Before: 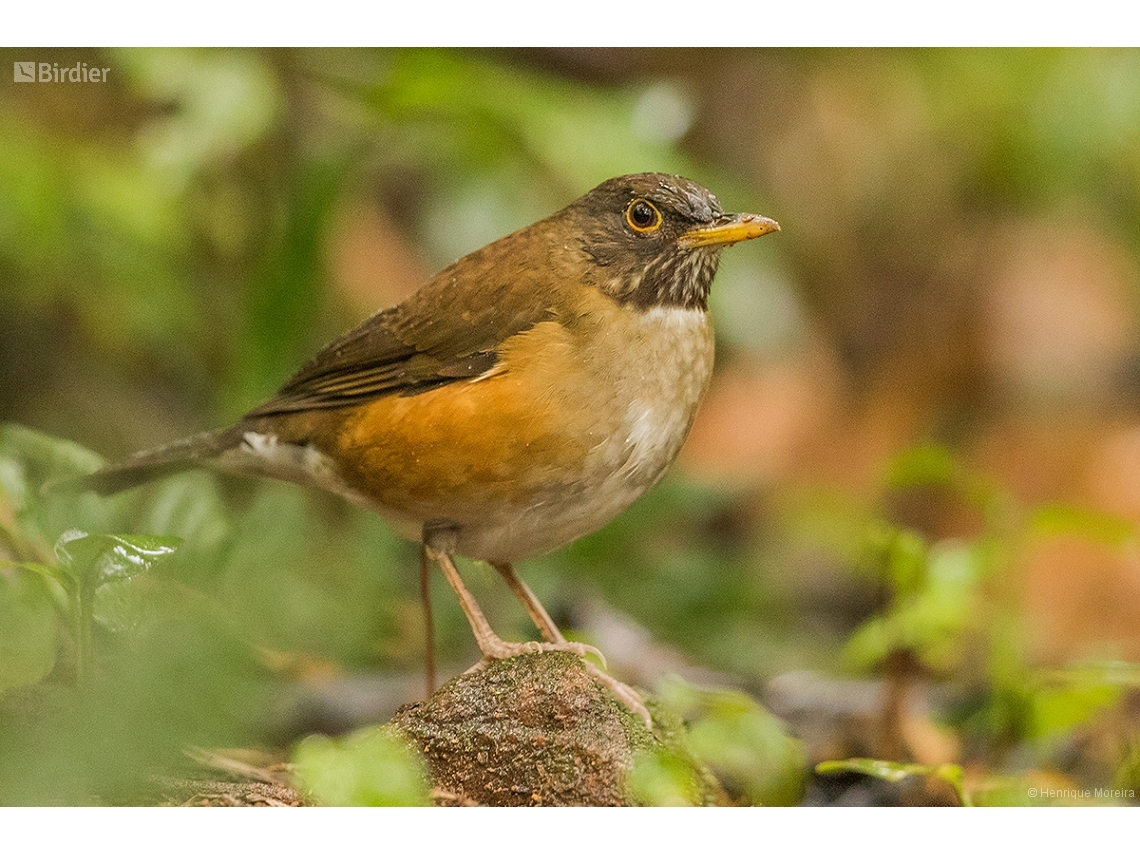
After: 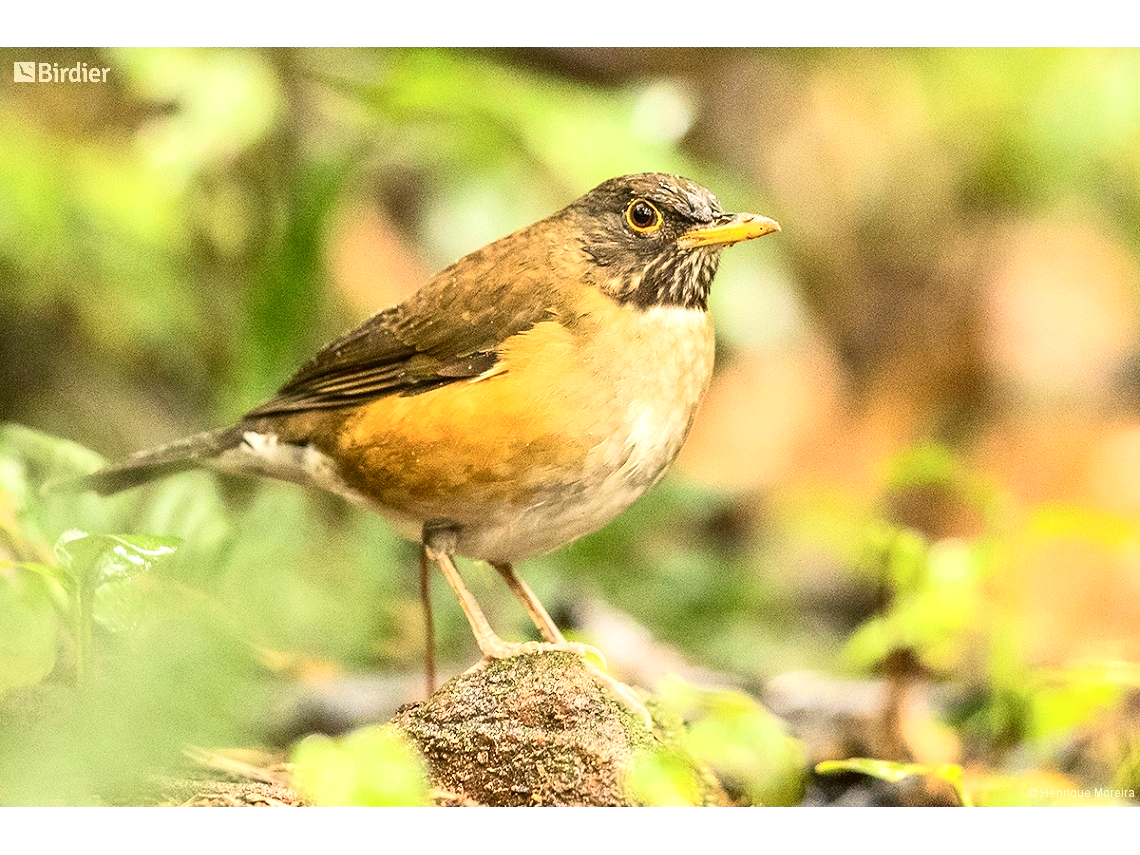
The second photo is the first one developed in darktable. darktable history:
exposure: exposure 1 EV, compensate exposure bias true, compensate highlight preservation false
contrast brightness saturation: contrast 0.28
